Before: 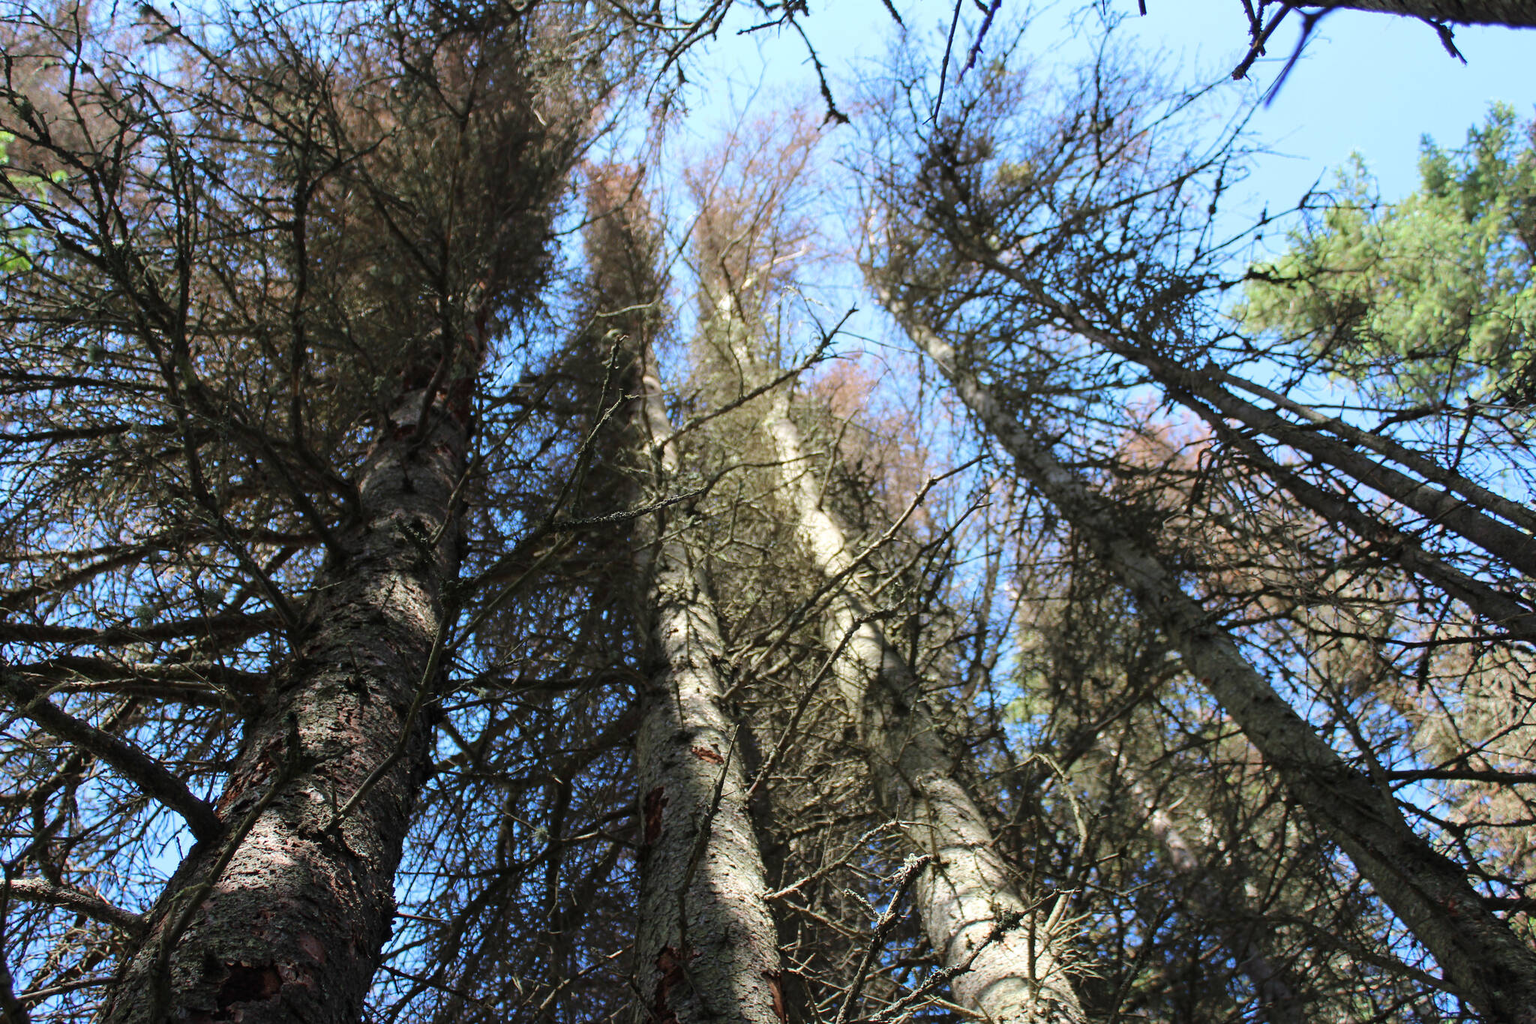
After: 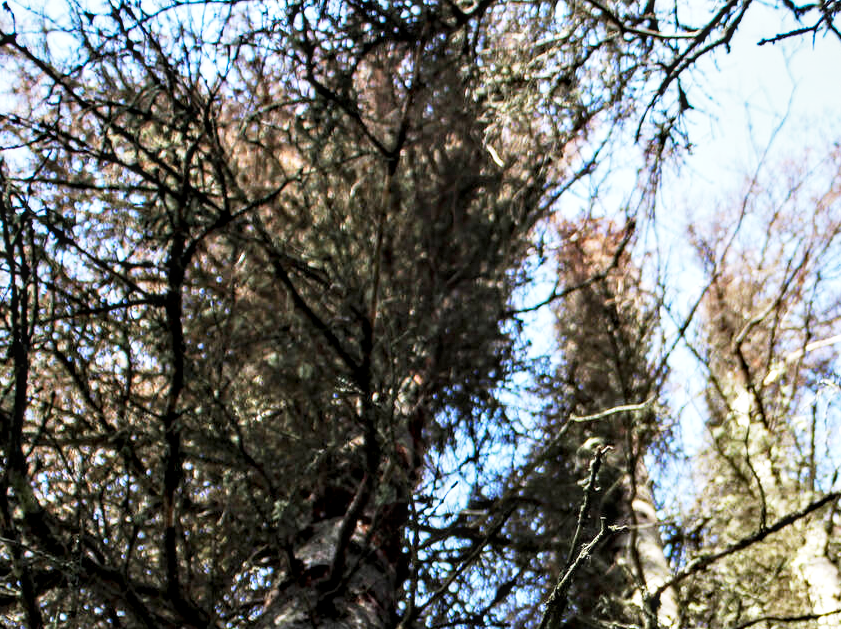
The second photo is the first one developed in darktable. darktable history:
base curve: curves: ch0 [(0, 0) (0.005, 0.002) (0.193, 0.295) (0.399, 0.664) (0.75, 0.928) (1, 1)], preserve colors none
crop and rotate: left 11.013%, top 0.097%, right 47.903%, bottom 53.799%
local contrast: on, module defaults
contrast equalizer: octaves 7, y [[0.601, 0.6, 0.598, 0.598, 0.6, 0.601], [0.5 ×6], [0.5 ×6], [0 ×6], [0 ×6]]
